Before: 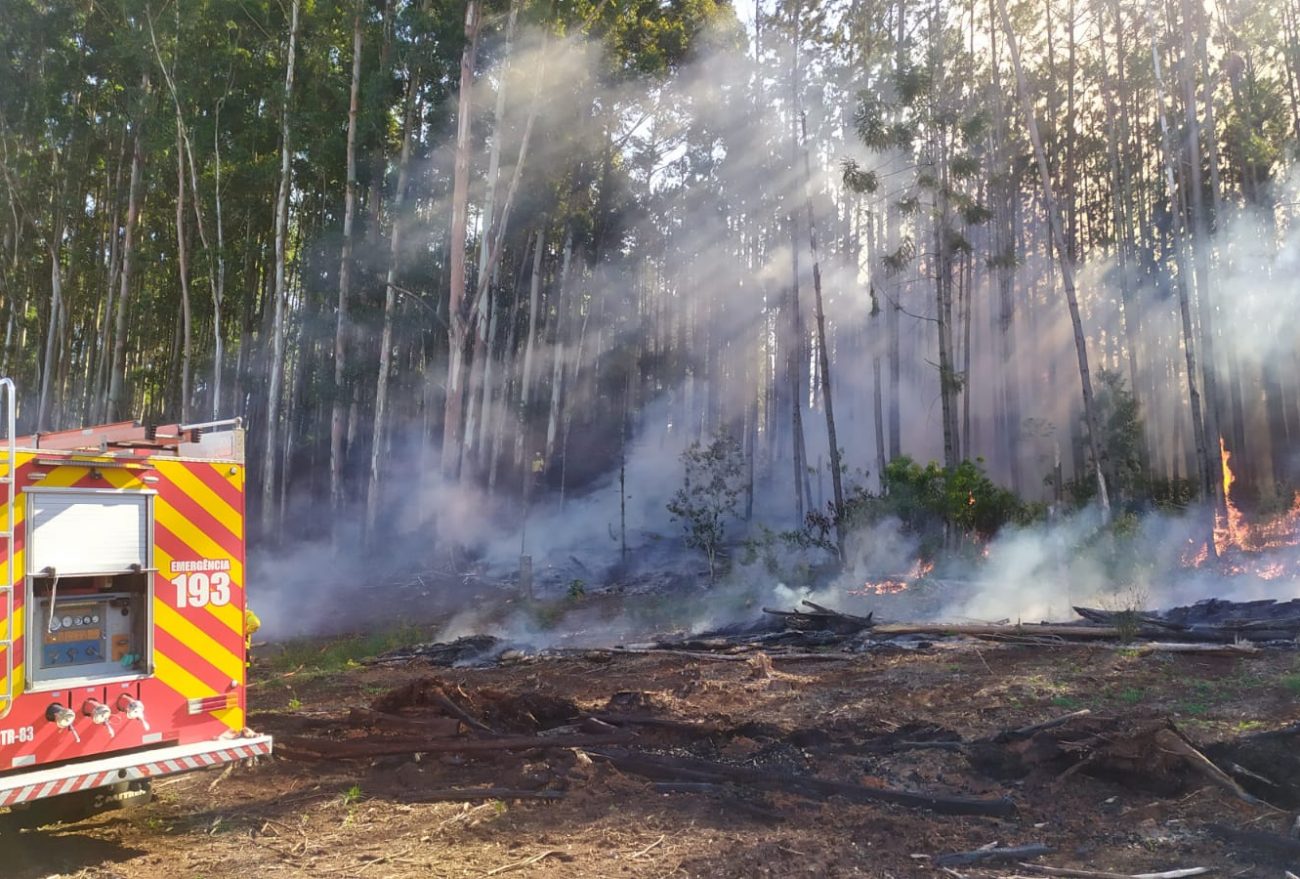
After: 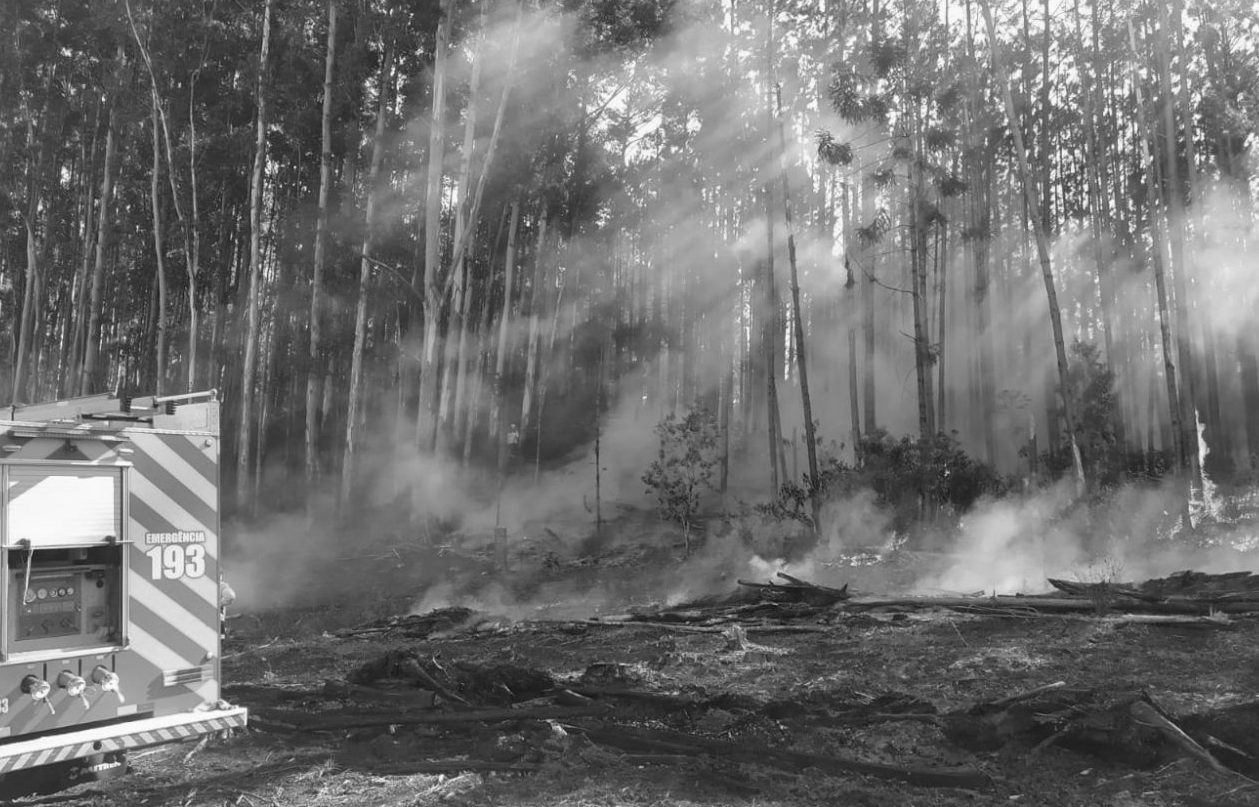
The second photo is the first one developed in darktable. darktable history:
crop: left 1.964%, top 3.251%, right 1.122%, bottom 4.933%
monochrome: a 32, b 64, size 2.3
